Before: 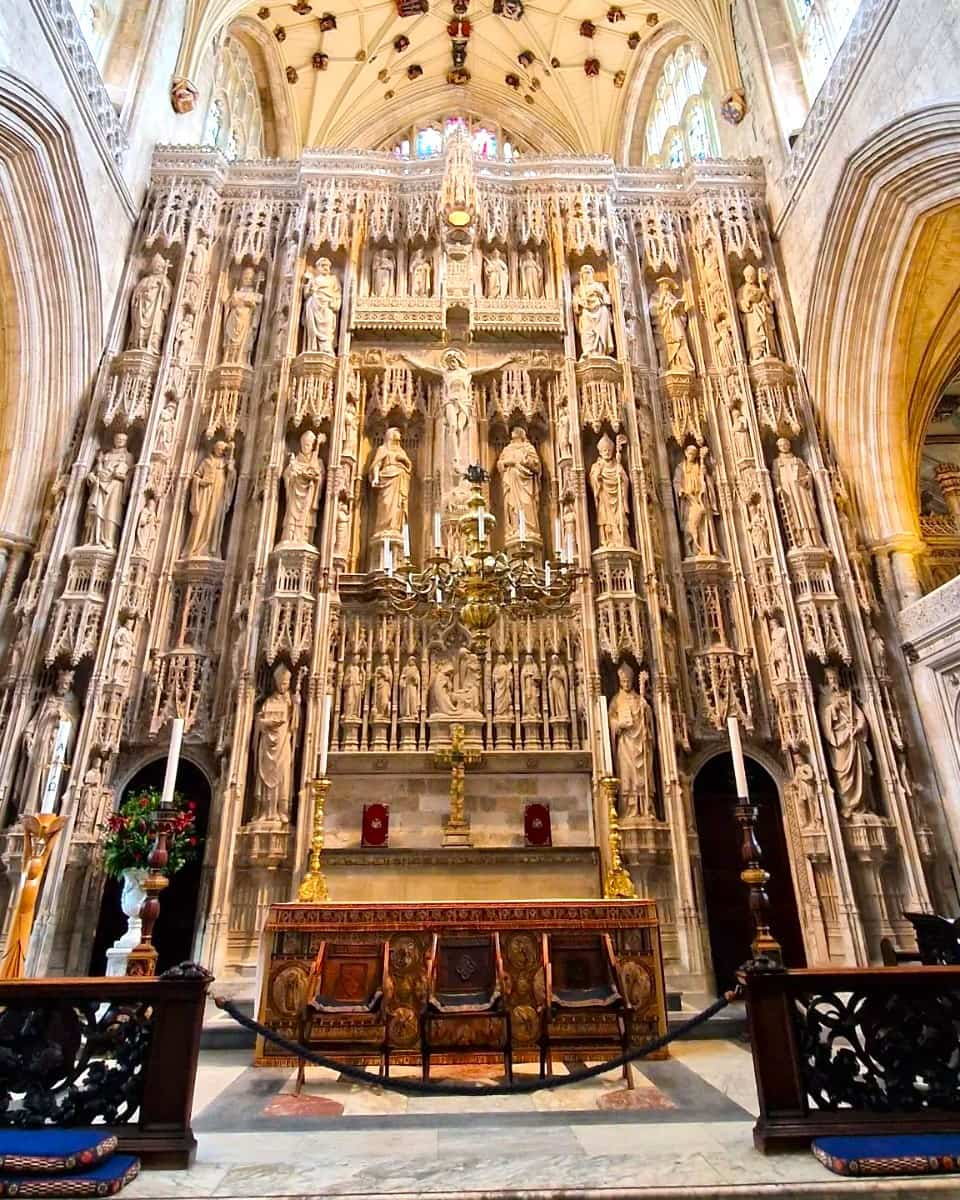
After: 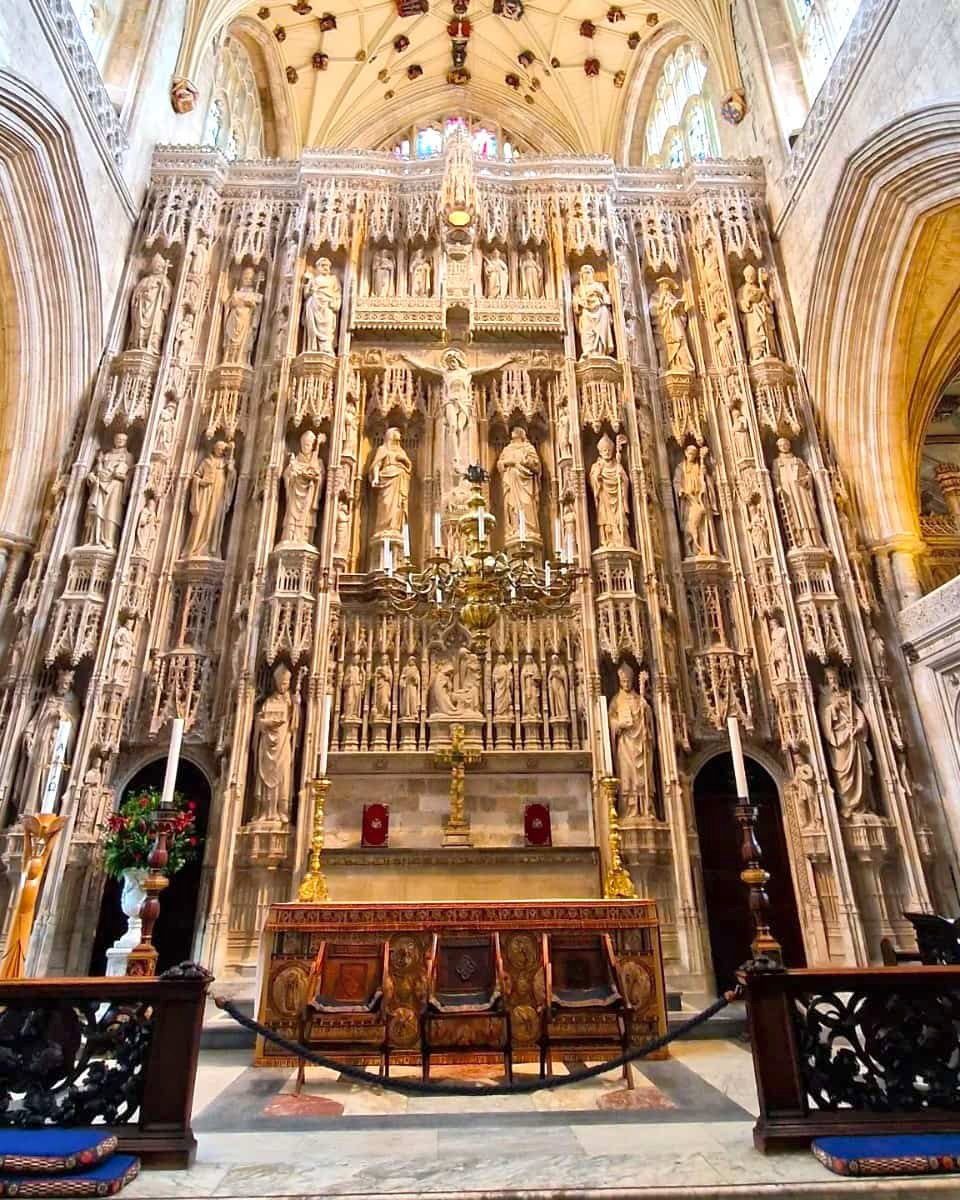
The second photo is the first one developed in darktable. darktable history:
shadows and highlights: shadows 43.35, highlights 7.74
